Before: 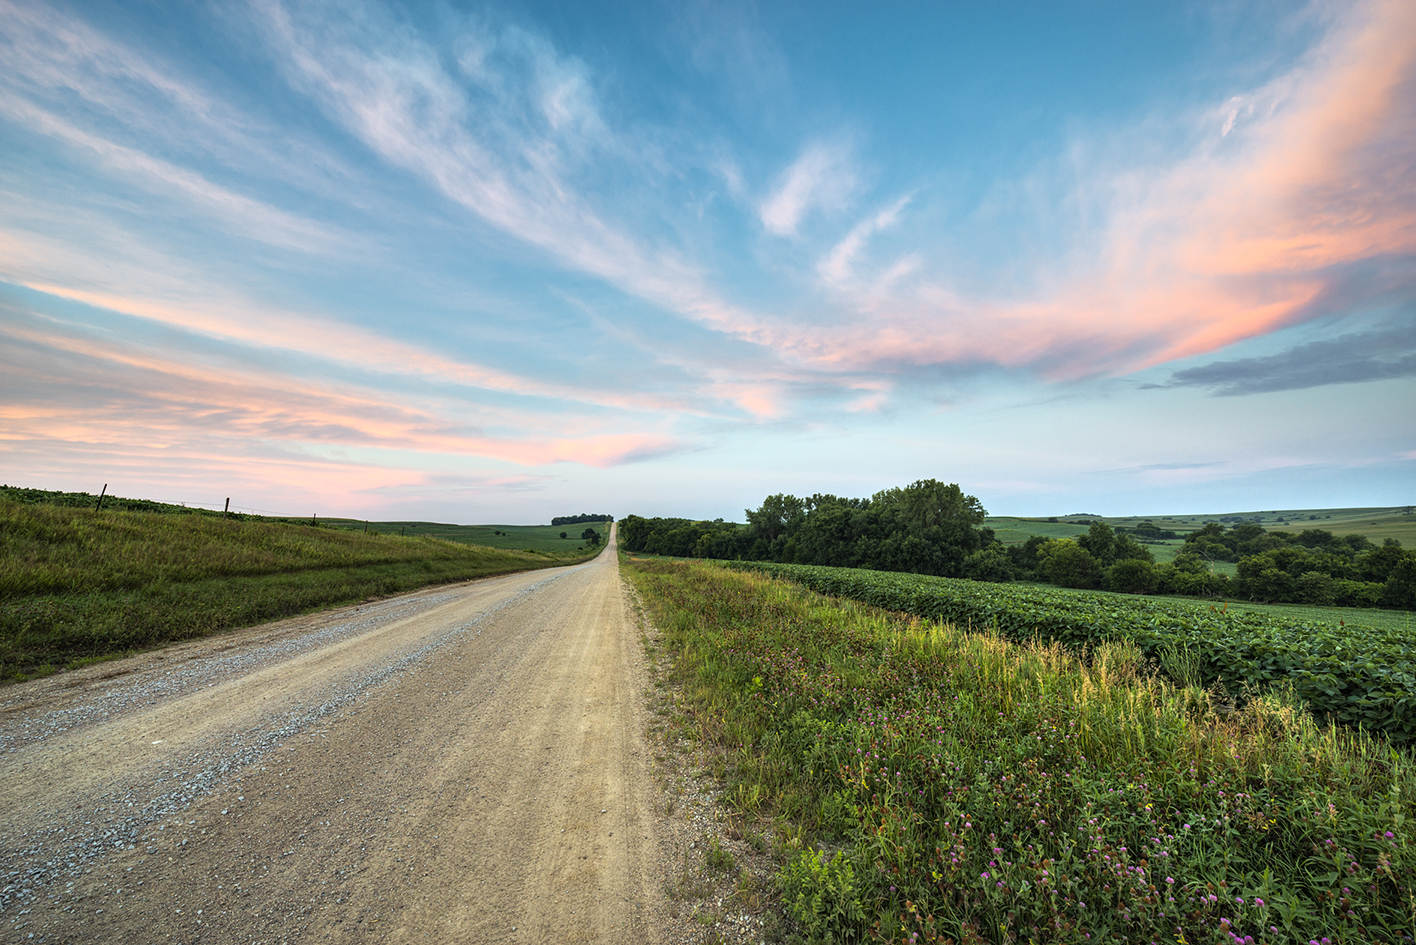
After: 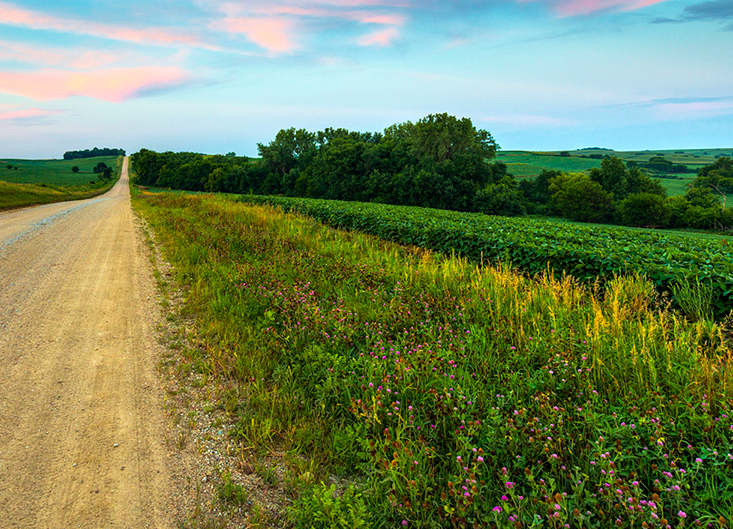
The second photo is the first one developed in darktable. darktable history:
crop: left 34.479%, top 38.822%, right 13.718%, bottom 5.172%
velvia: strength 27%
color balance rgb: perceptual saturation grading › global saturation 30%, global vibrance 20%
